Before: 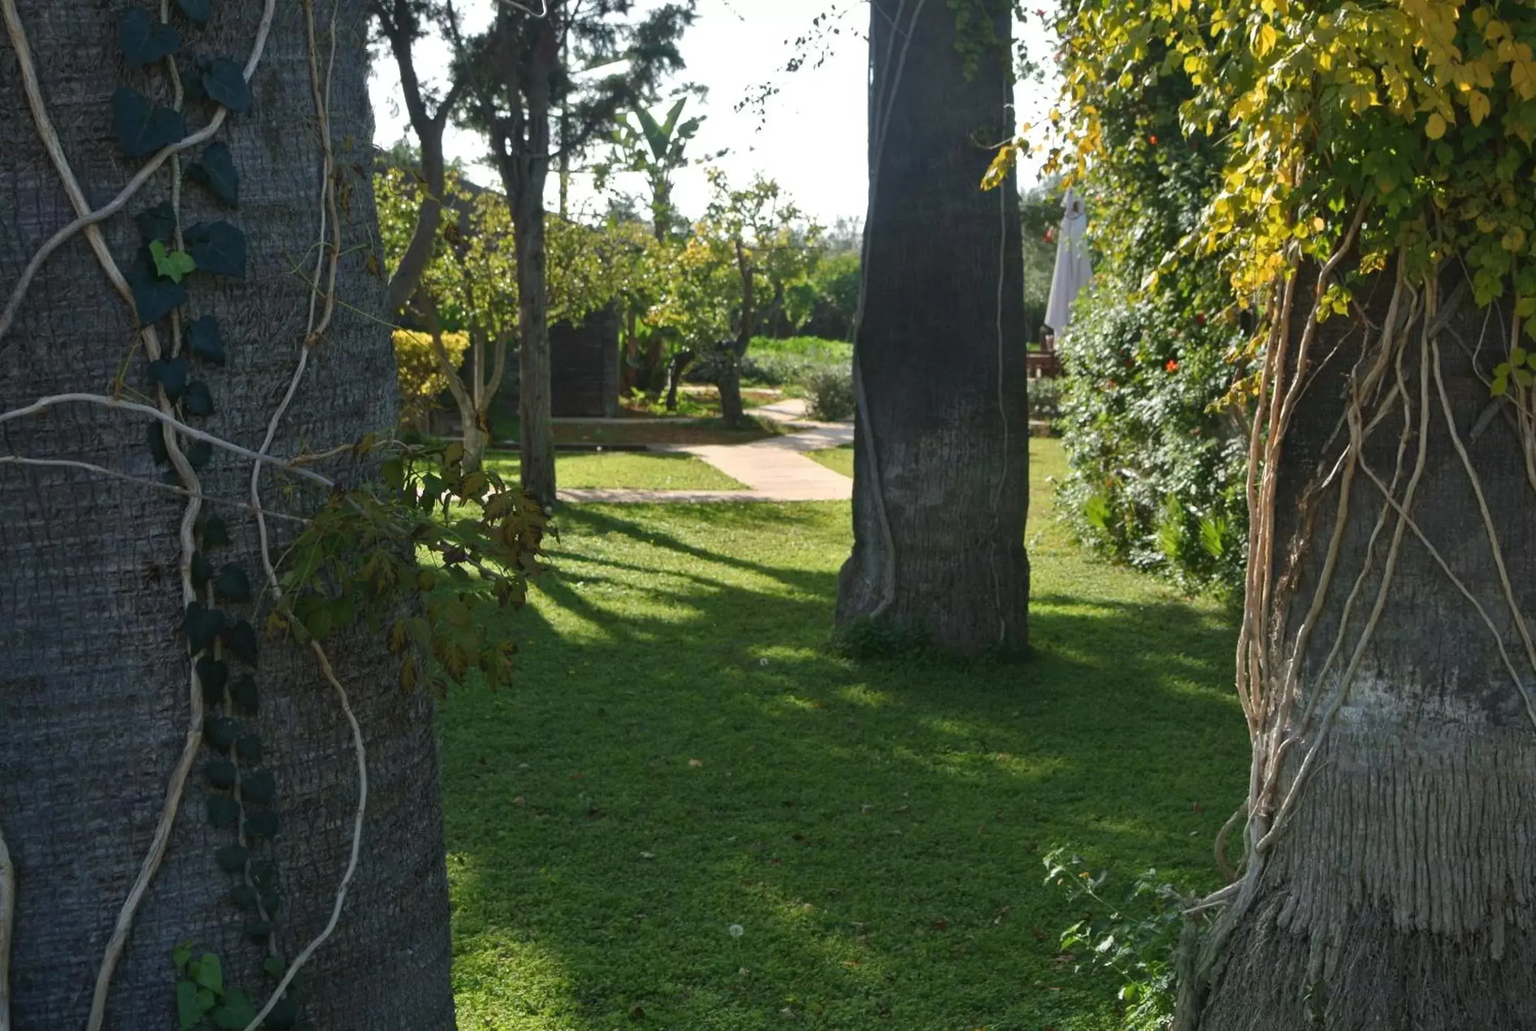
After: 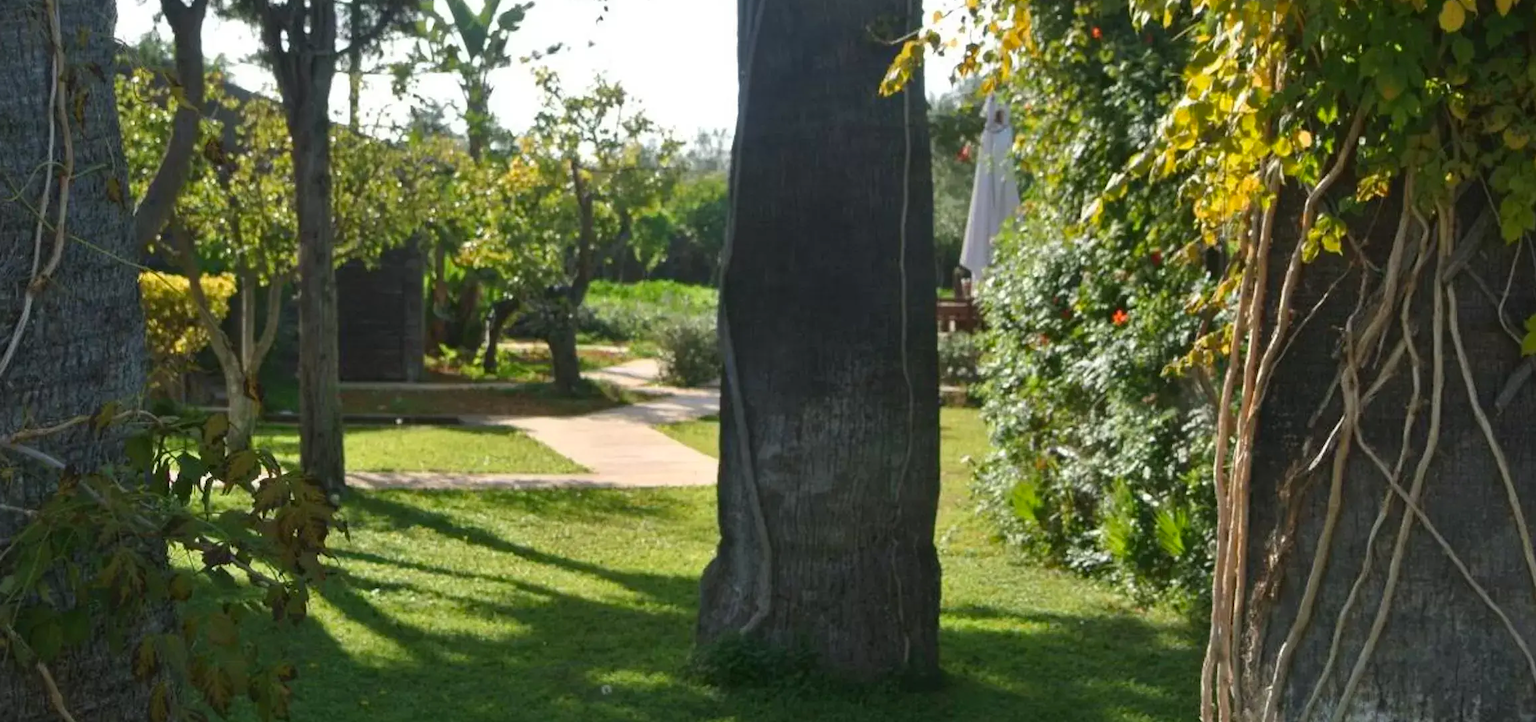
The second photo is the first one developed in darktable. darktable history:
crop: left 18.38%, top 11.092%, right 2.134%, bottom 33.217%
color correction: saturation 1.1
